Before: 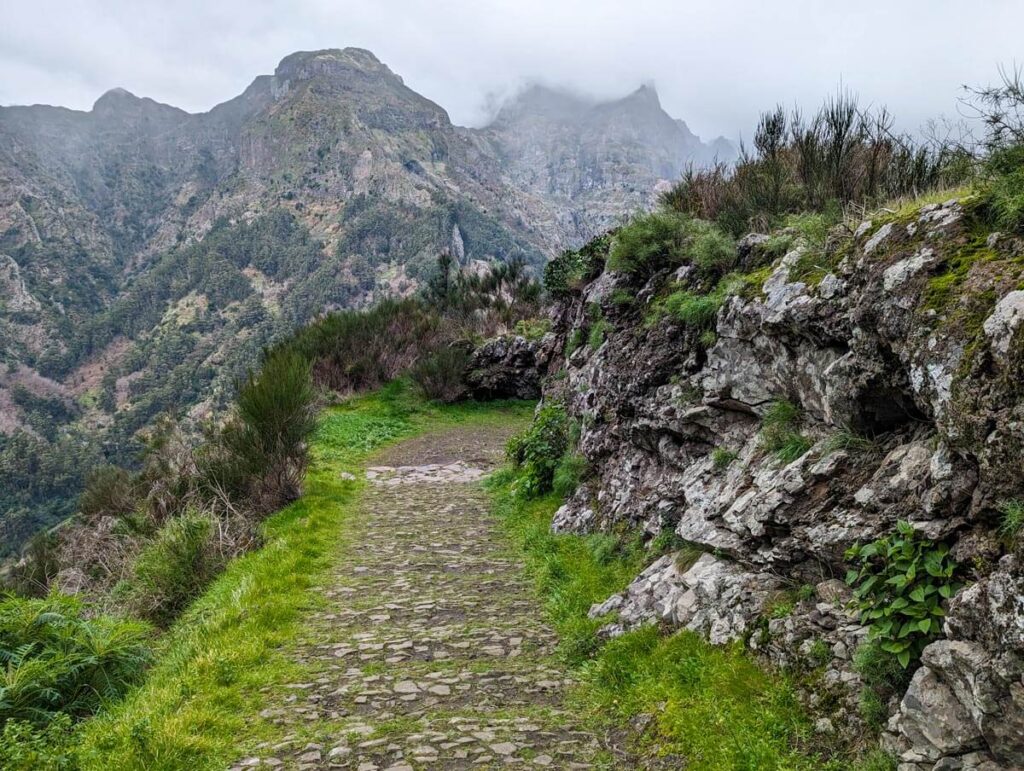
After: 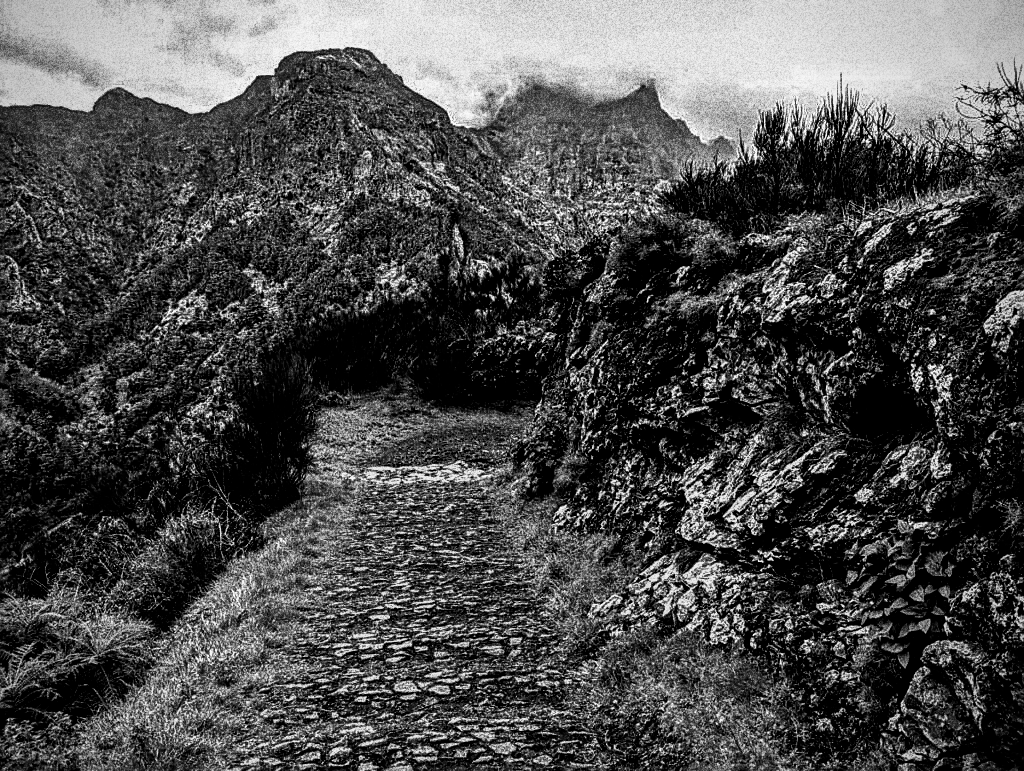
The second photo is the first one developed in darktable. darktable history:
local contrast: detail 203%
color balance rgb: shadows lift › luminance -18.76%, shadows lift › chroma 35.44%, power › luminance -3.76%, power › hue 142.17°, highlights gain › chroma 7.5%, highlights gain › hue 184.75°, global offset › luminance -0.52%, global offset › chroma 0.91%, global offset › hue 173.36°, shadows fall-off 300%, white fulcrum 2 EV, highlights fall-off 300%, linear chroma grading › shadows 17.19%, linear chroma grading › highlights 61.12%, linear chroma grading › global chroma 50%, hue shift -150.52°, perceptual brilliance grading › global brilliance 12%, mask middle-gray fulcrum 100%, contrast gray fulcrum 38.43%, contrast 35.15%, saturation formula JzAzBz (2021)
grain: coarseness 30.02 ISO, strength 100%
haze removal: strength 0.5, distance 0.43
monochrome: on, module defaults
sharpen: on, module defaults
white balance: red 1.467, blue 0.684
velvia: on, module defaults
vignetting: on, module defaults
